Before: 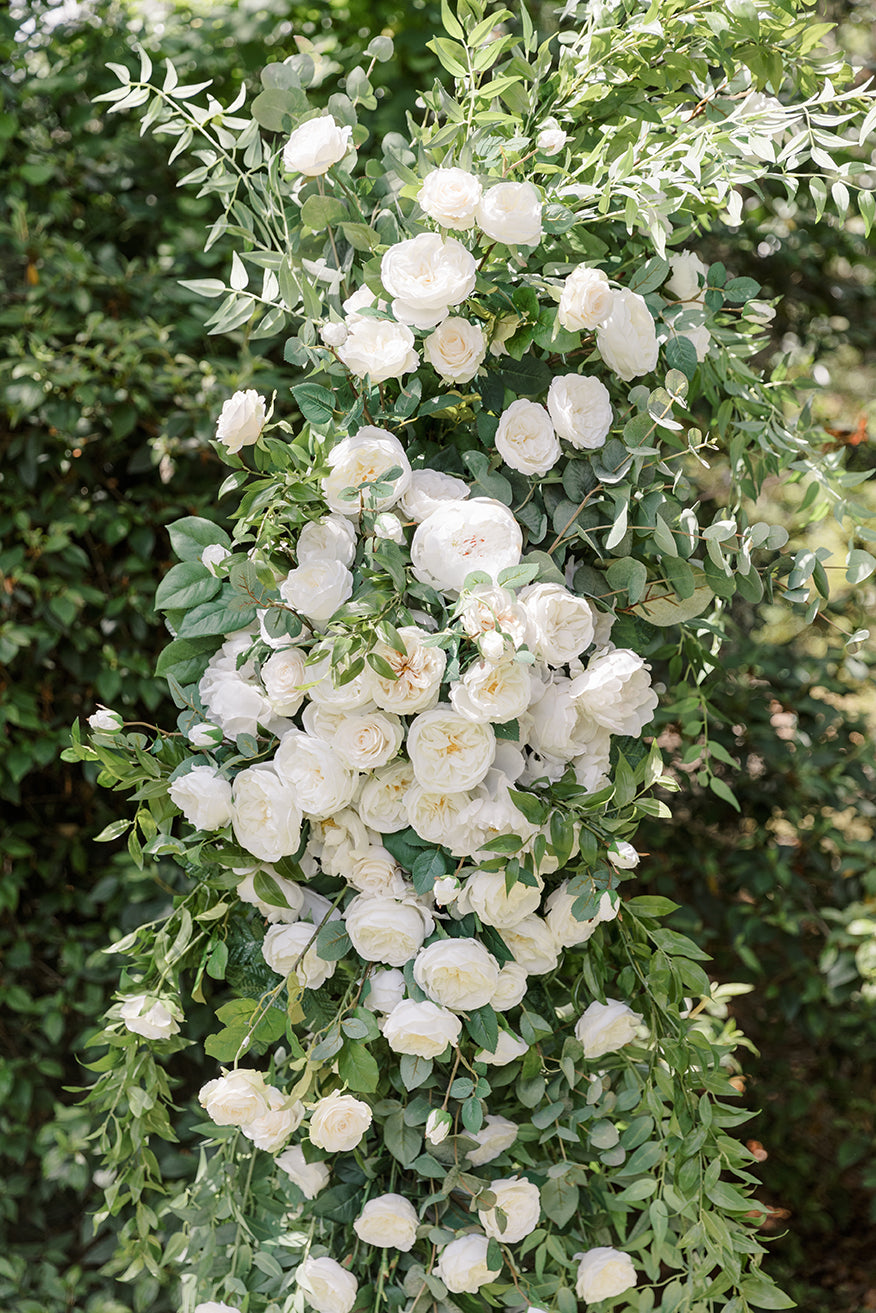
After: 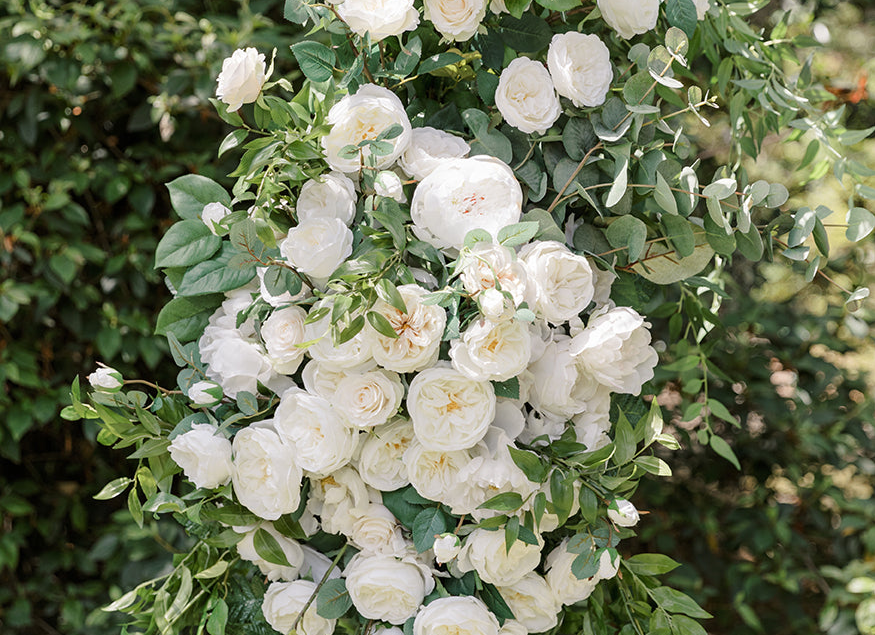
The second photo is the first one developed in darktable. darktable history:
crop and rotate: top 26.056%, bottom 25.543%
tone curve: color space Lab, linked channels, preserve colors none
